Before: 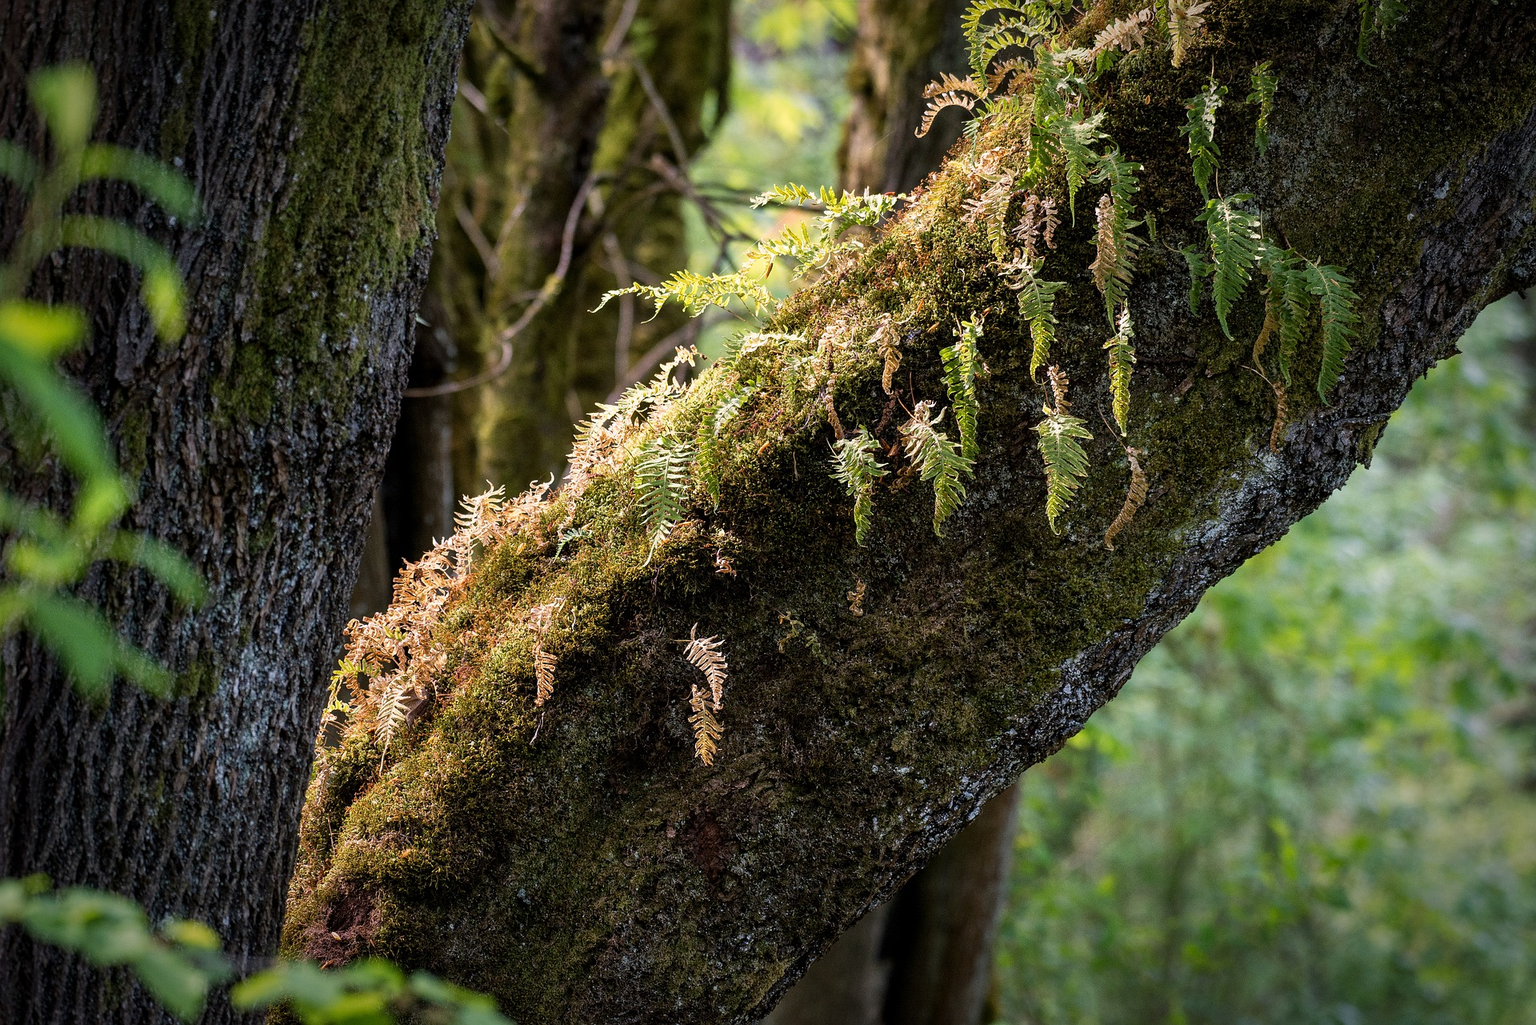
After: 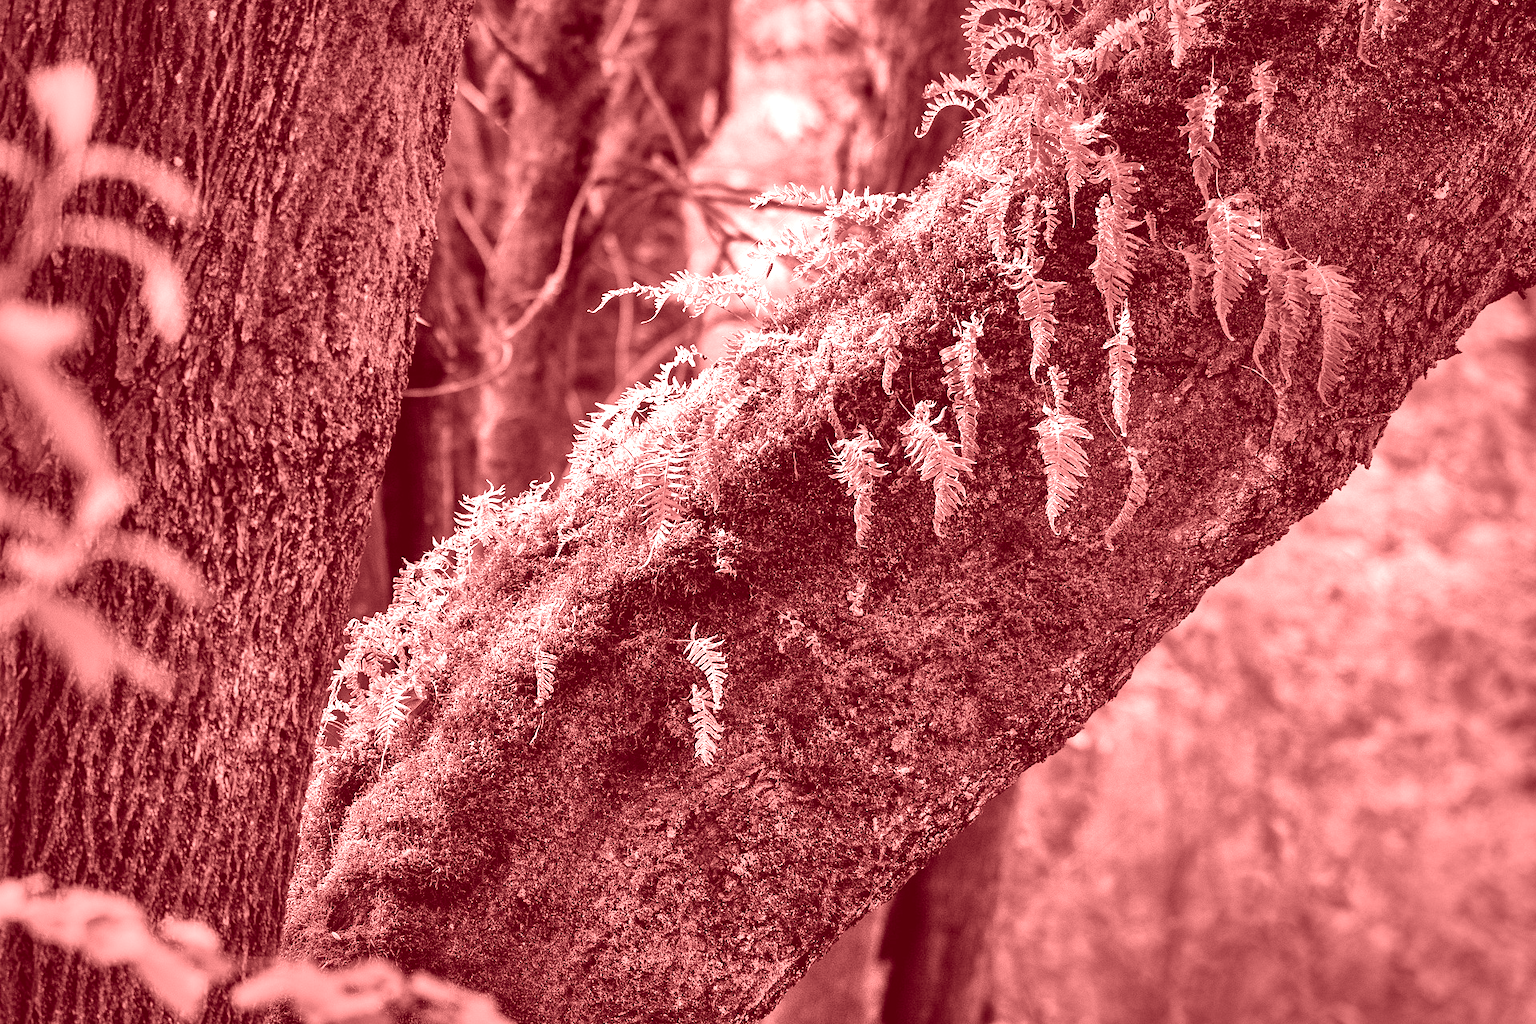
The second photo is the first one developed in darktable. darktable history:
shadows and highlights: shadows 80.73, white point adjustment -9.07, highlights -61.46, soften with gaussian
exposure: black level correction 0, exposure 0.7 EV, compensate exposure bias true, compensate highlight preservation false
colorize: saturation 60%, source mix 100%
color correction: highlights a* 21.16, highlights b* 19.61
